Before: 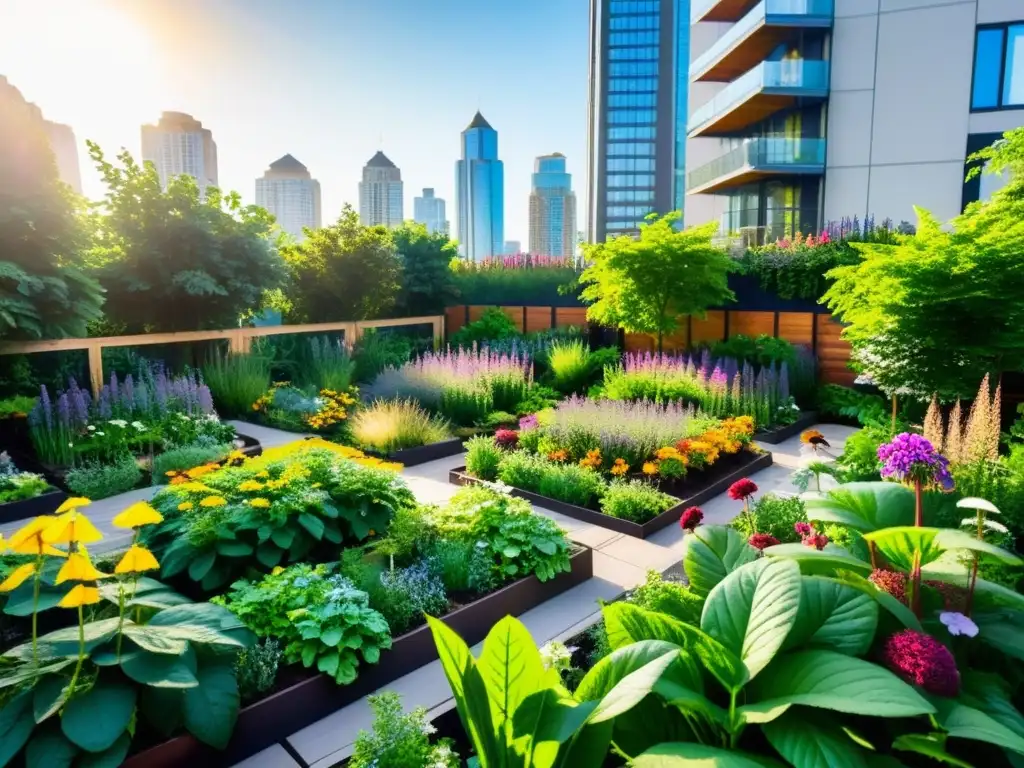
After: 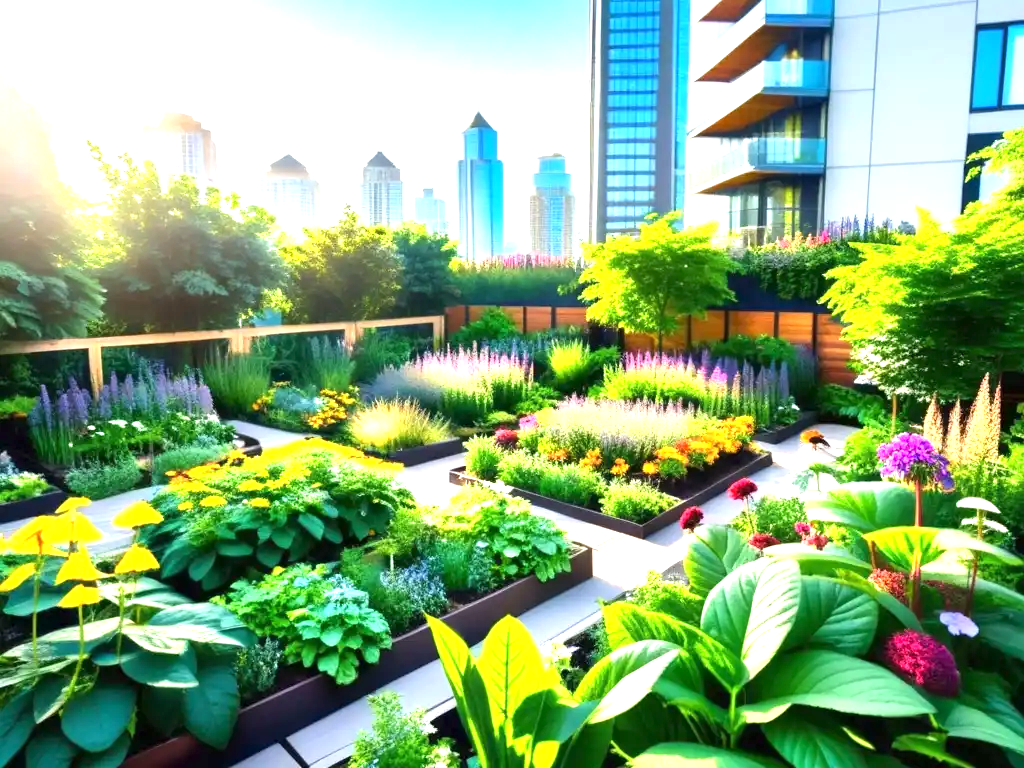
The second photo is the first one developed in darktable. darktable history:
exposure: exposure 1.166 EV, compensate highlight preservation false
